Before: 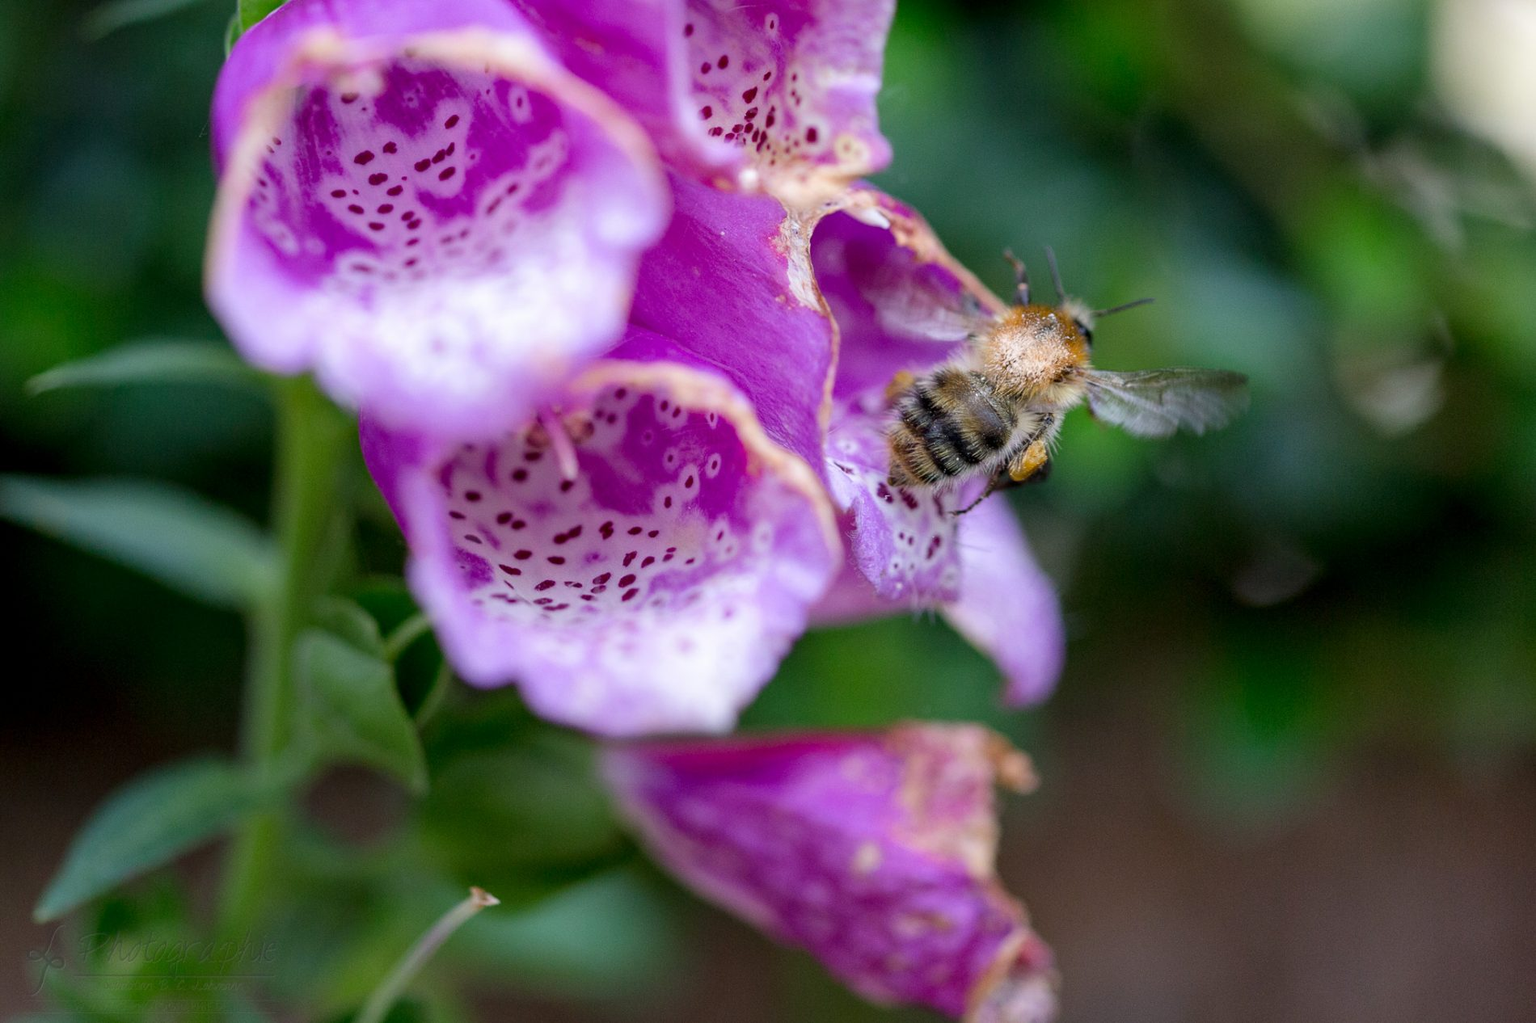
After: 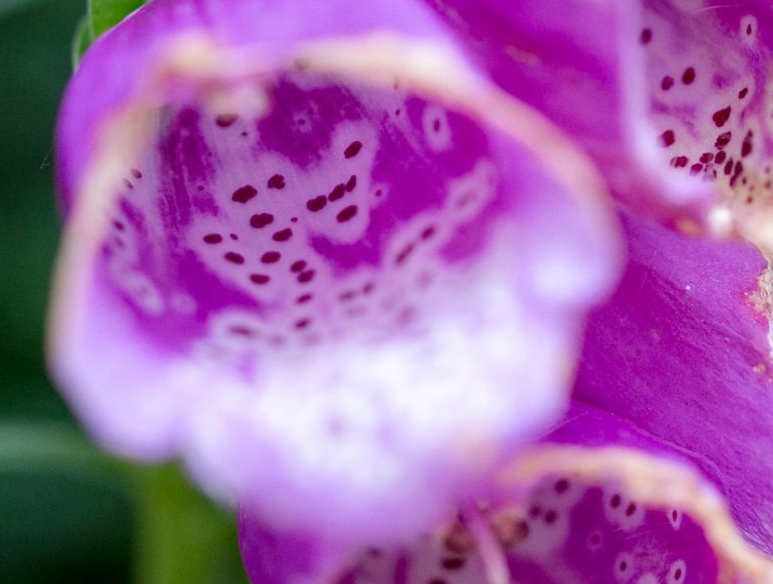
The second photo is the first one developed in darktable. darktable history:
crop and rotate: left 10.88%, top 0.086%, right 48.399%, bottom 53.732%
